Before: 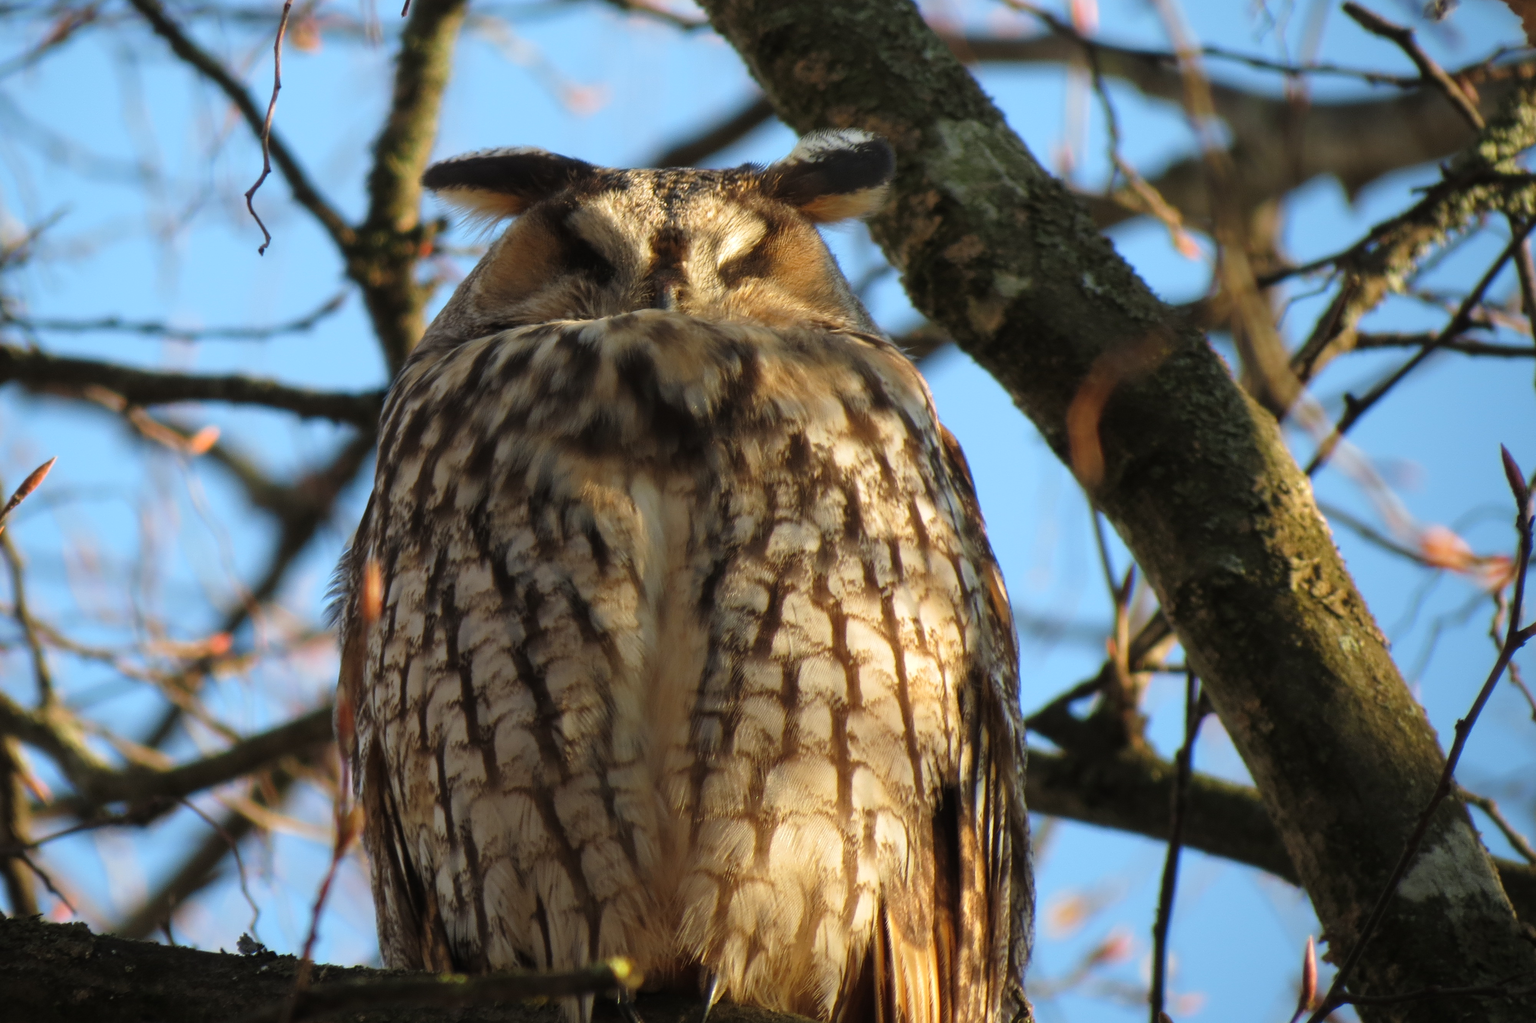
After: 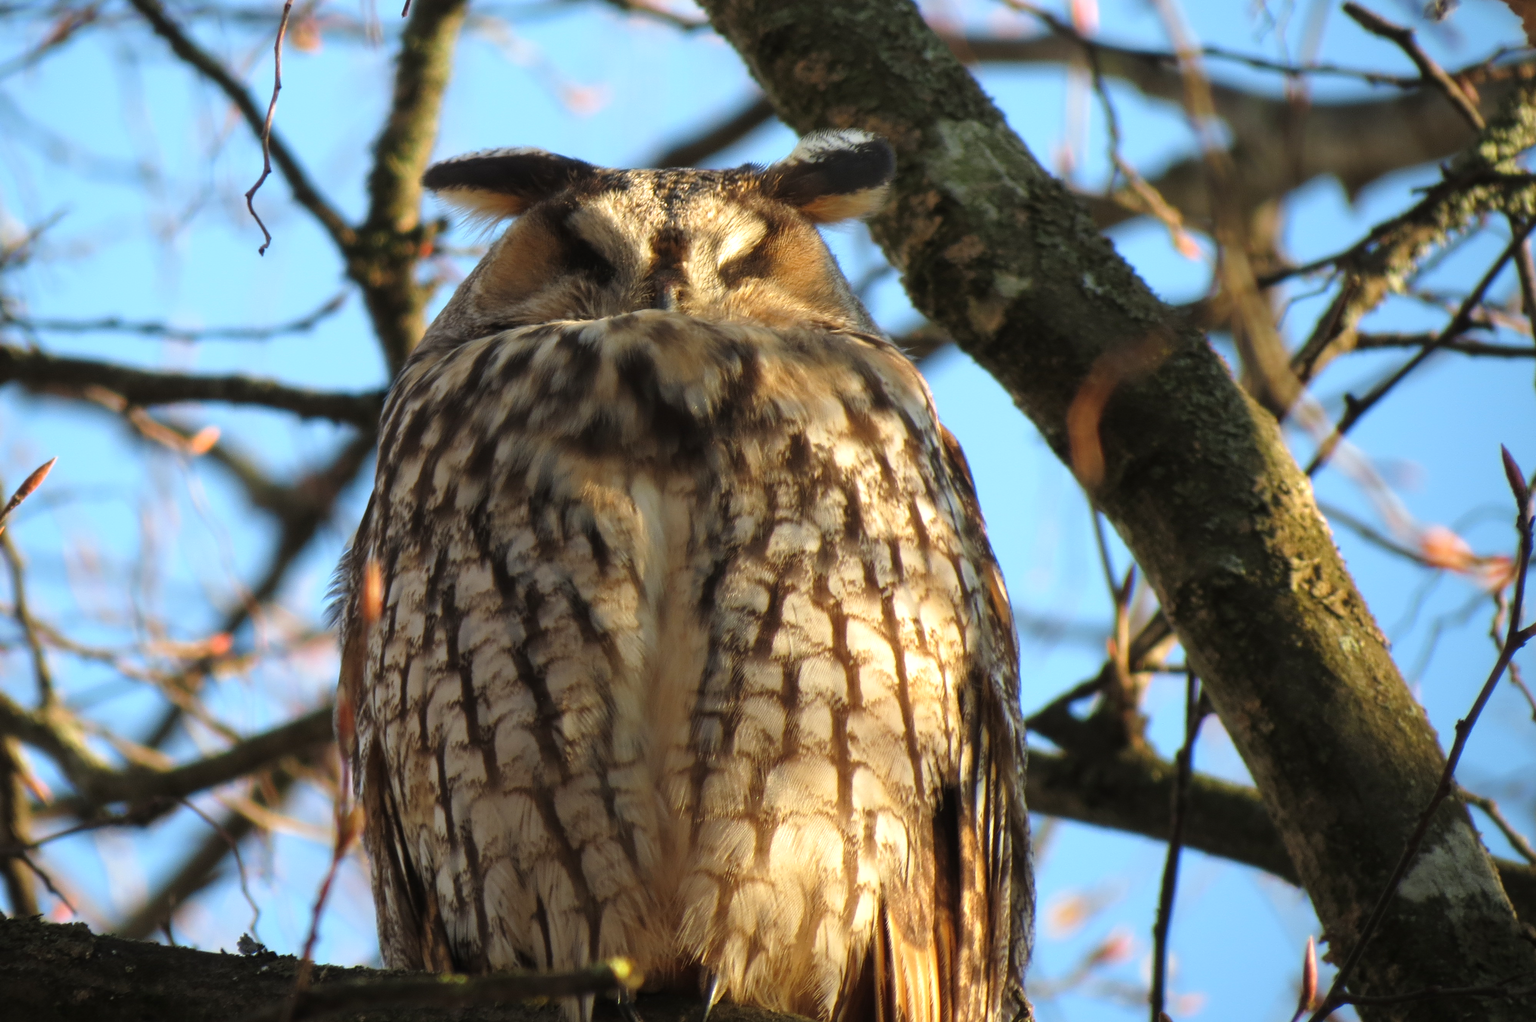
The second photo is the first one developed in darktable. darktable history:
exposure: exposure 0.3 EV
color balance rgb: on, module defaults
